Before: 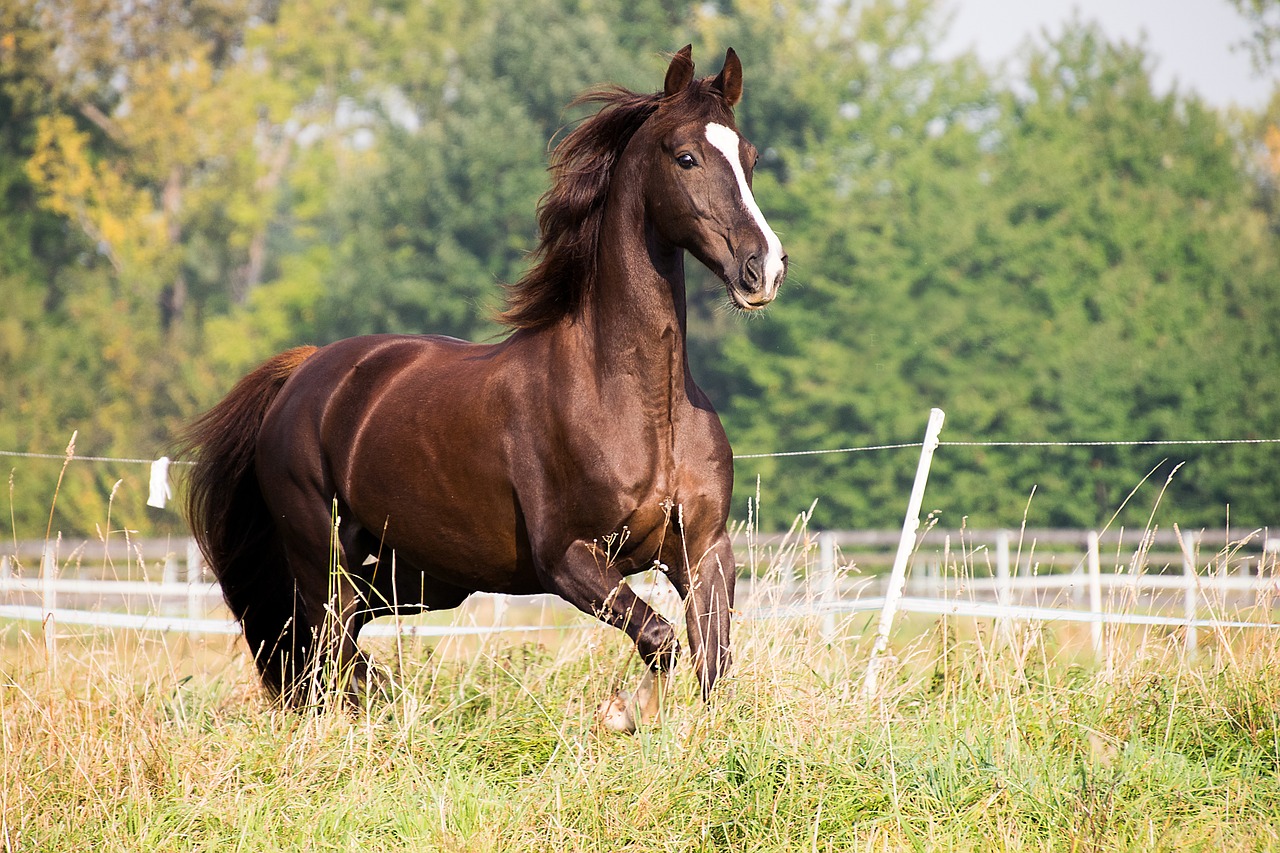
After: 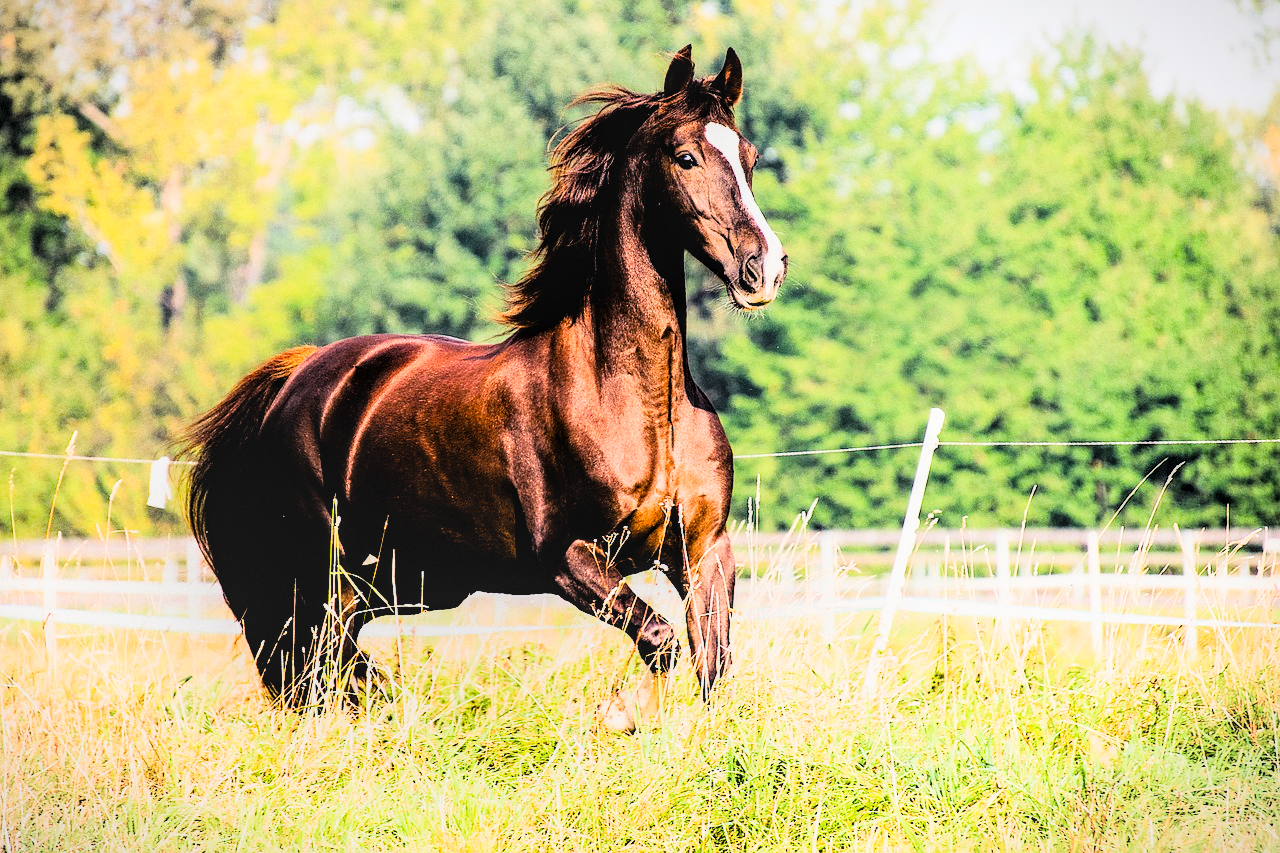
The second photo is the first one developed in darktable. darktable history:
color balance rgb: perceptual saturation grading › global saturation 35%, perceptual saturation grading › highlights -30%, perceptual saturation grading › shadows 35%, perceptual brilliance grading › global brilliance 3%, perceptual brilliance grading › highlights -3%, perceptual brilliance grading › shadows 3%
filmic rgb: black relative exposure -5 EV, hardness 2.88, contrast 1.3, highlights saturation mix -30%
vignetting: fall-off start 100%, brightness -0.282, width/height ratio 1.31
local contrast: on, module defaults
tone curve: curves: ch0 [(0, 0) (0.004, 0) (0.133, 0.071) (0.325, 0.456) (0.832, 0.957) (1, 1)], color space Lab, linked channels, preserve colors none
grain: coarseness 7.08 ISO, strength 21.67%, mid-tones bias 59.58%
